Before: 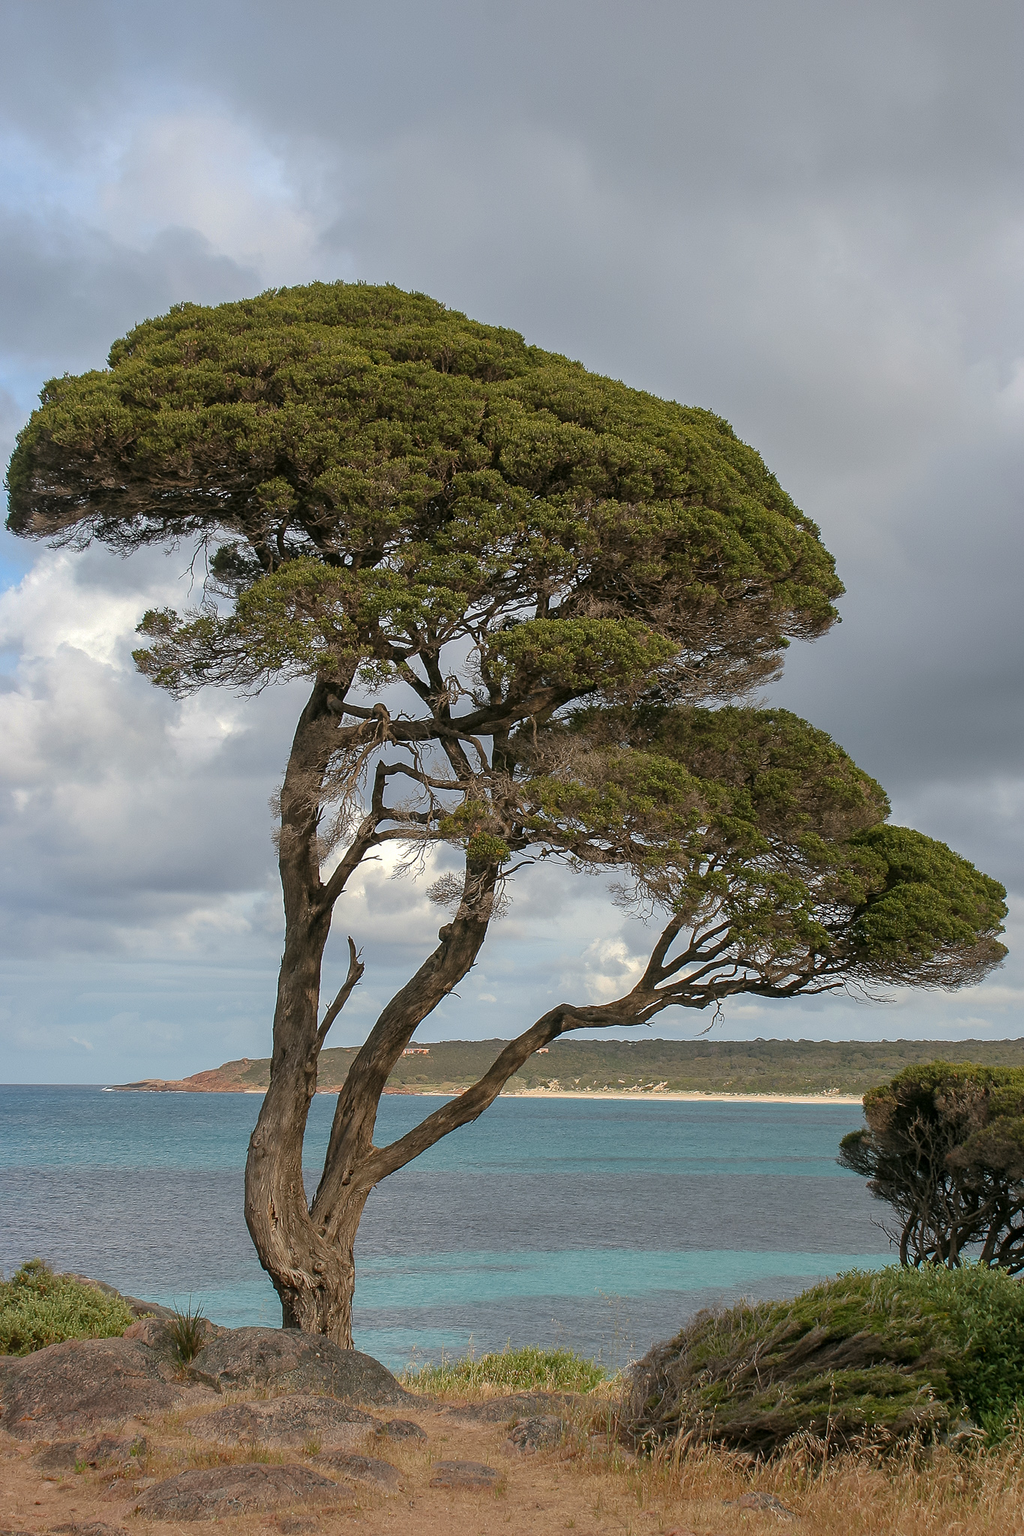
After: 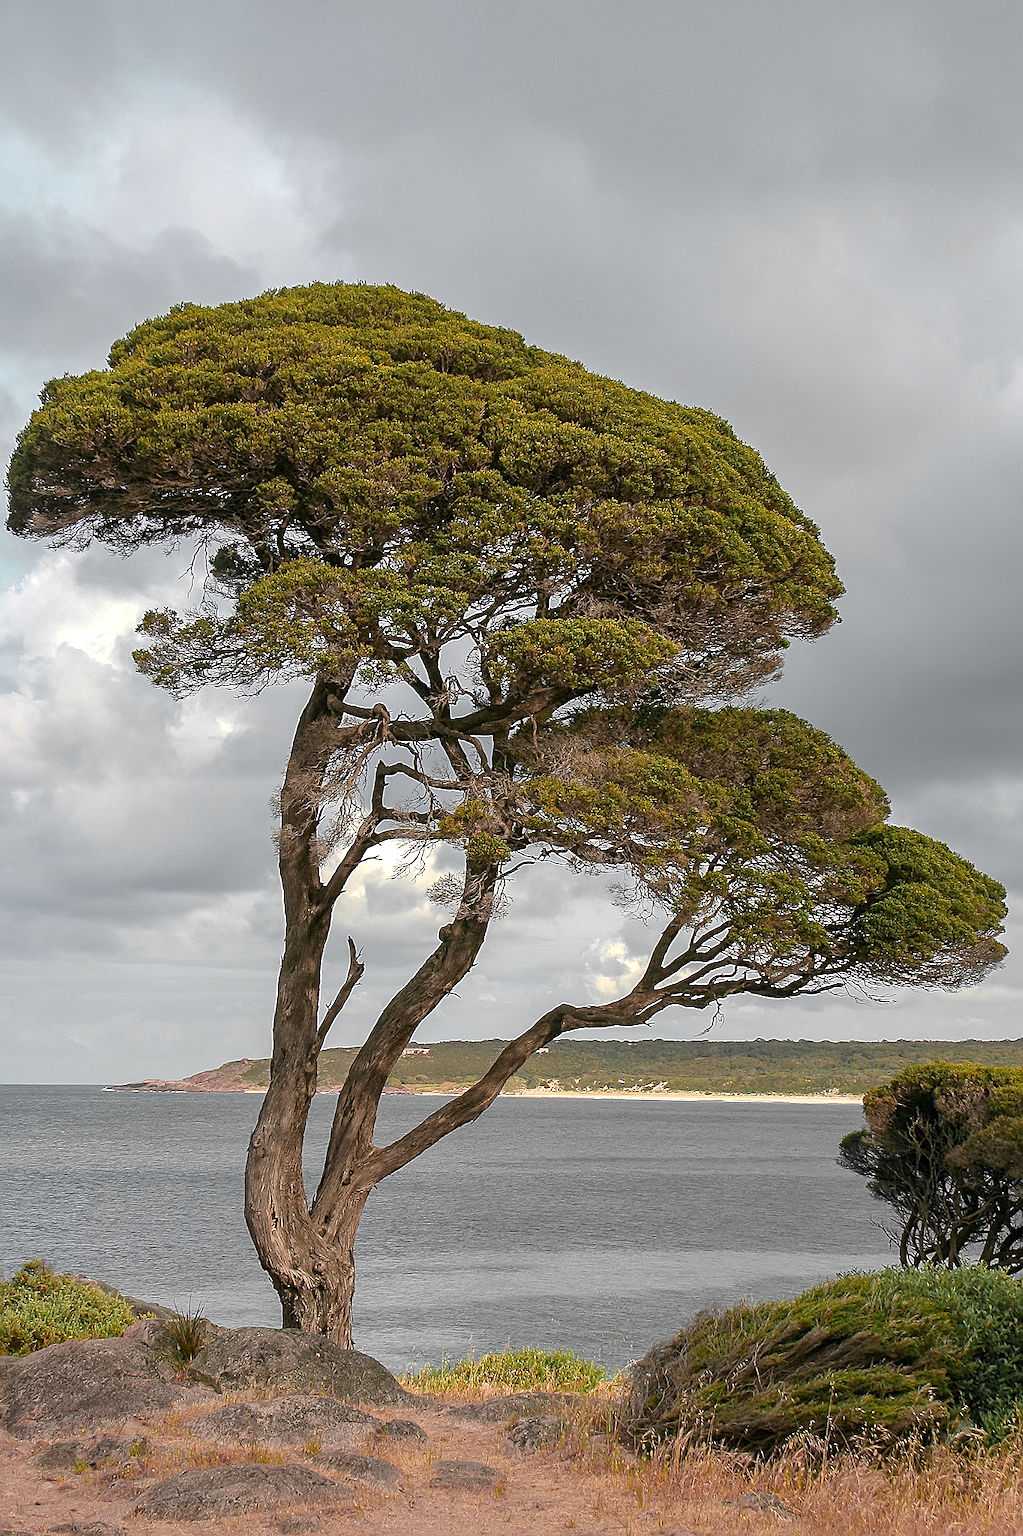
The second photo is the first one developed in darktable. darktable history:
color correction: highlights b* 0.02, saturation 0.819
color zones: curves: ch0 [(0.257, 0.558) (0.75, 0.565)]; ch1 [(0.004, 0.857) (0.14, 0.416) (0.257, 0.695) (0.442, 0.032) (0.736, 0.266) (0.891, 0.741)]; ch2 [(0, 0.623) (0.112, 0.436) (0.271, 0.474) (0.516, 0.64) (0.743, 0.286)], mix 26.23%
contrast brightness saturation: contrast 0.038, saturation 0.165
sharpen: on, module defaults
exposure: exposure 0.201 EV, compensate highlight preservation false
